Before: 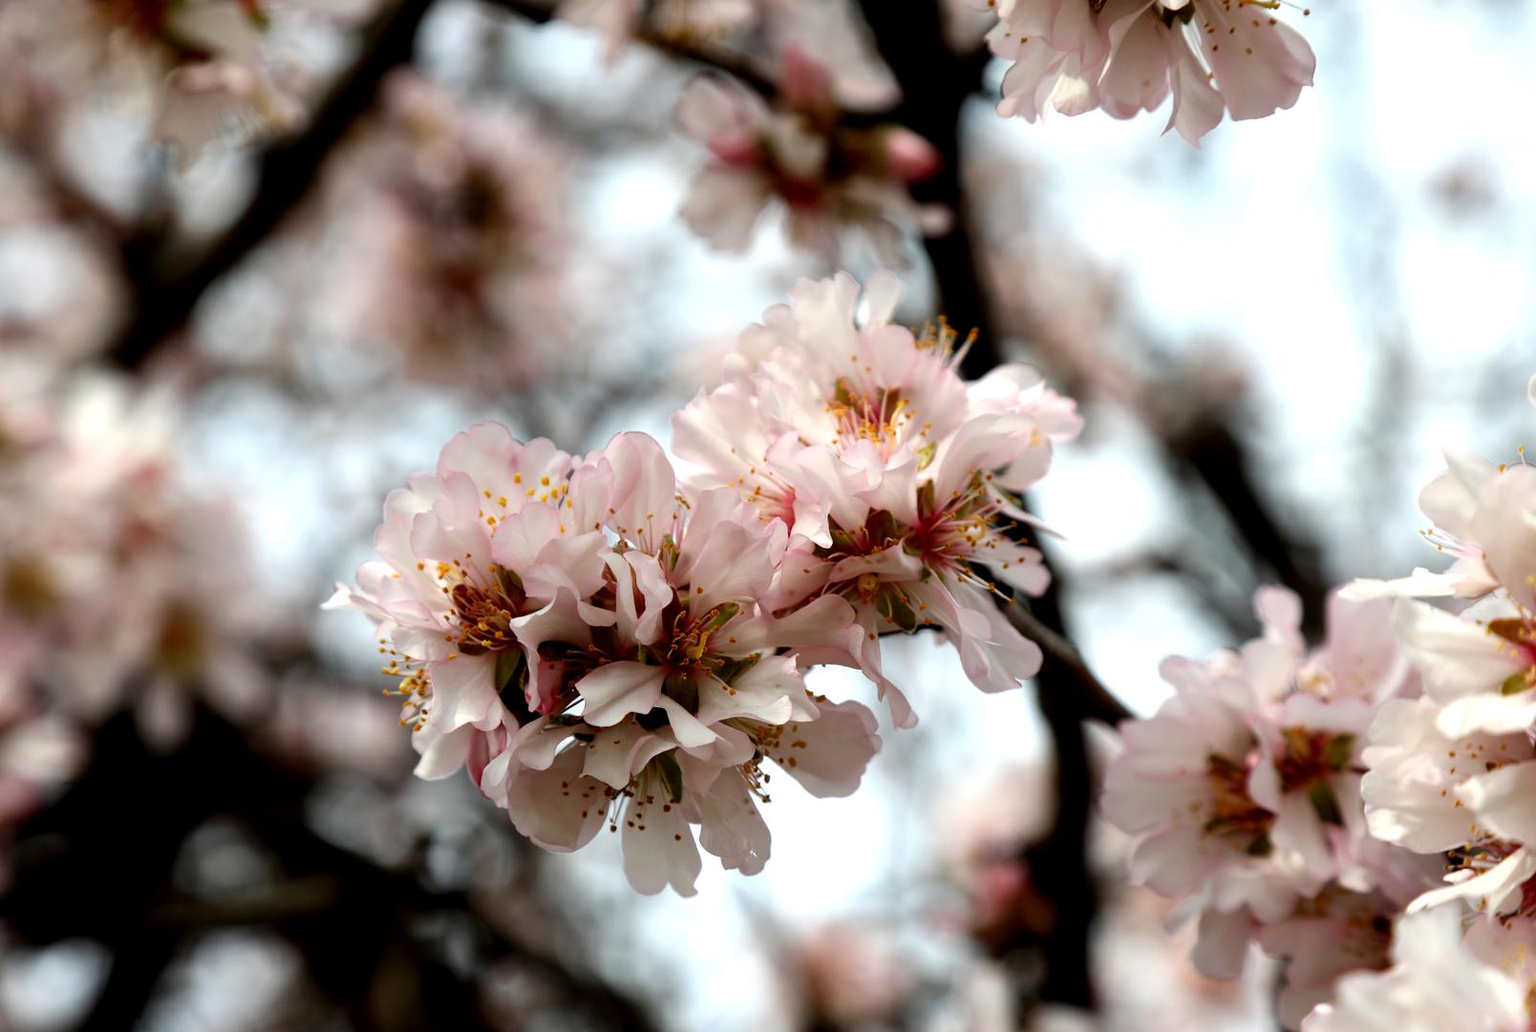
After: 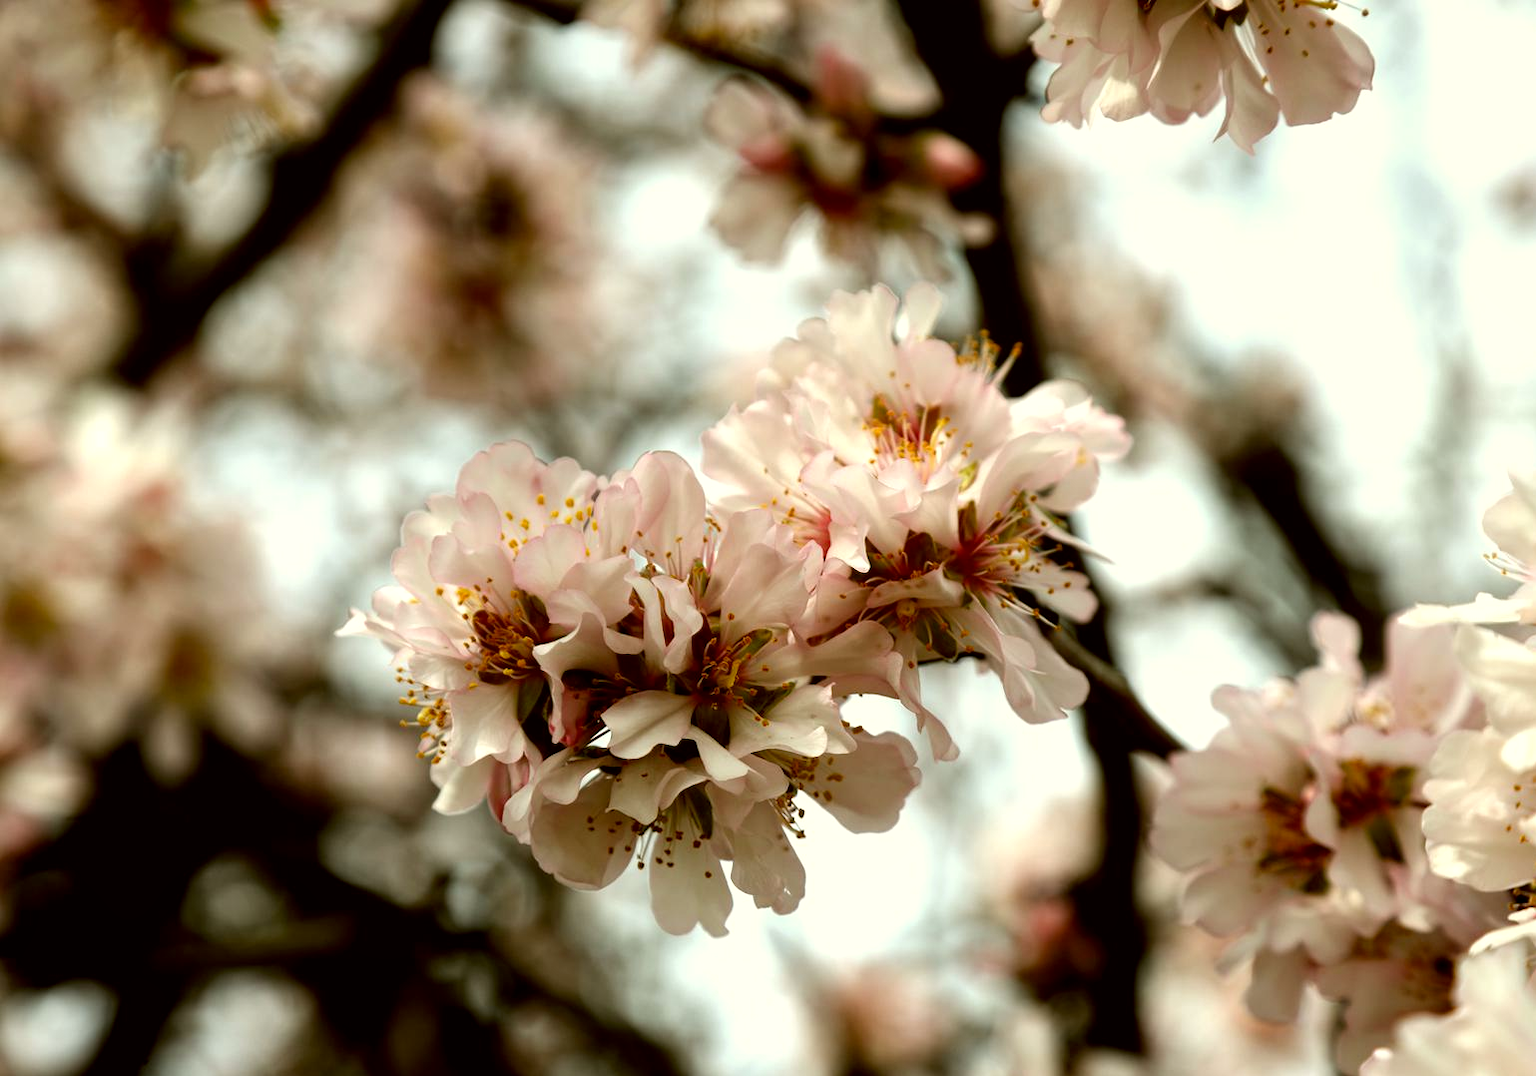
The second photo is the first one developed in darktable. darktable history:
crop: right 4.238%, bottom 0.024%
color correction: highlights a* -1.69, highlights b* 10.42, shadows a* 0.277, shadows b* 18.79
local contrast: highlights 106%, shadows 99%, detail 120%, midtone range 0.2
